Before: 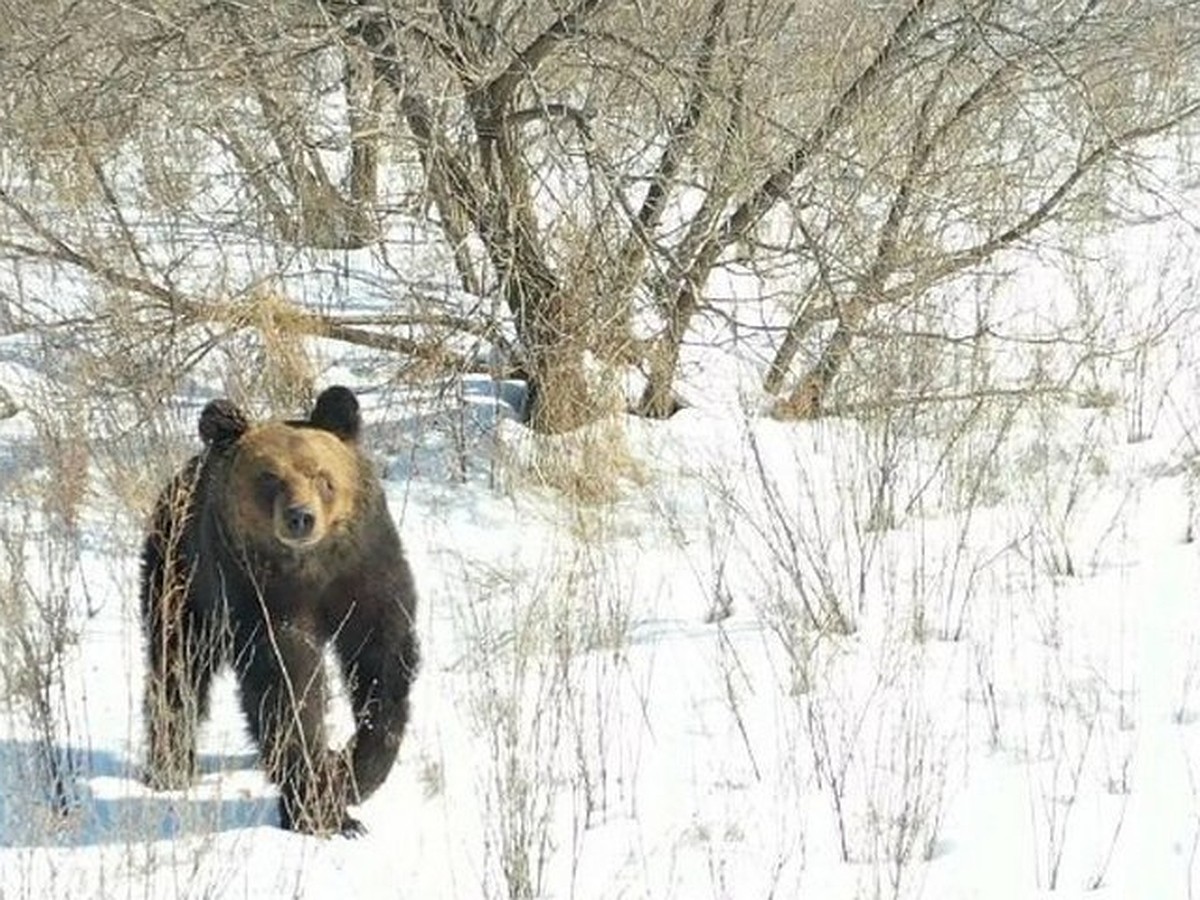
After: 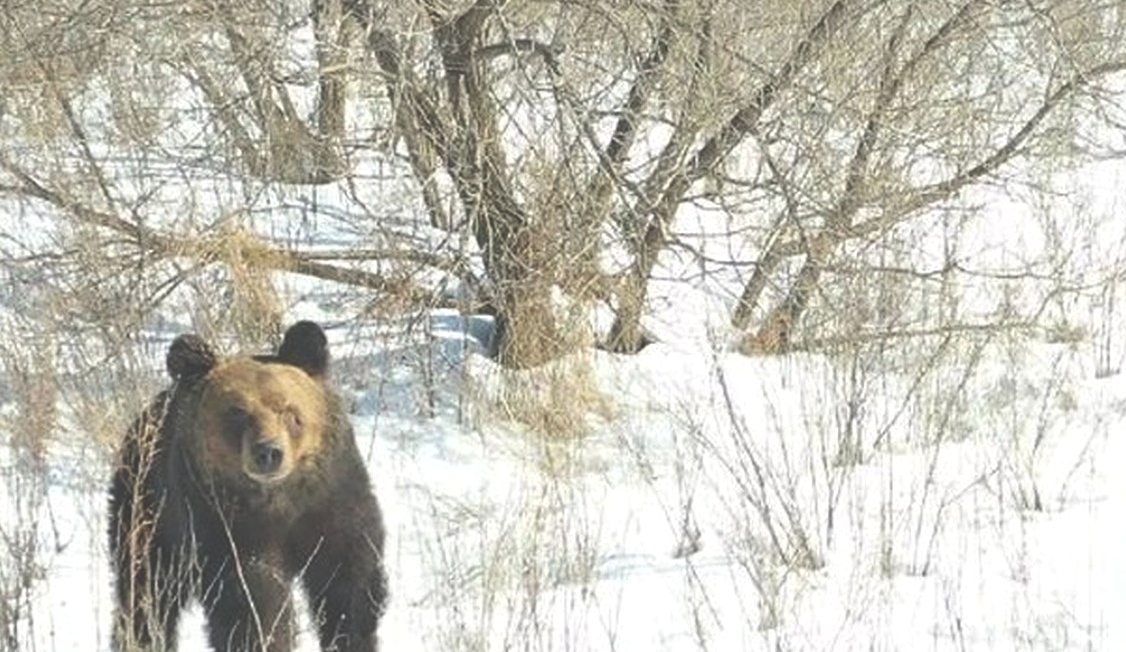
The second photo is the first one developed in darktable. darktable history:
exposure: black level correction -0.041, exposure 0.064 EV, compensate highlight preservation false
crop: left 2.737%, top 7.287%, right 3.421%, bottom 20.179%
